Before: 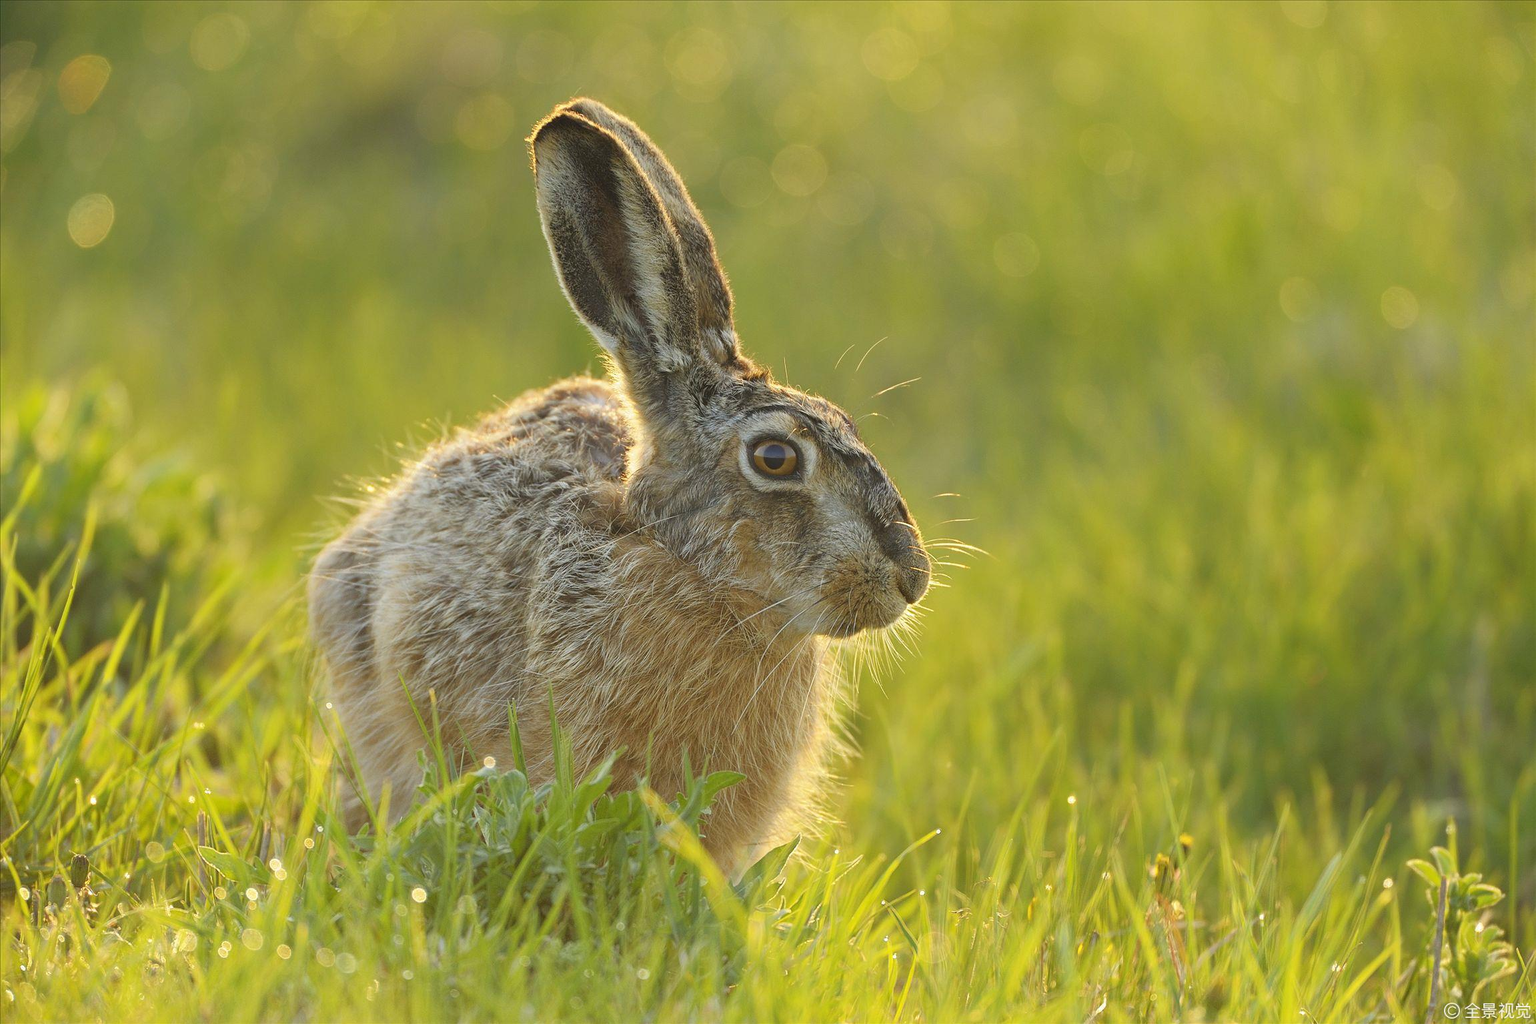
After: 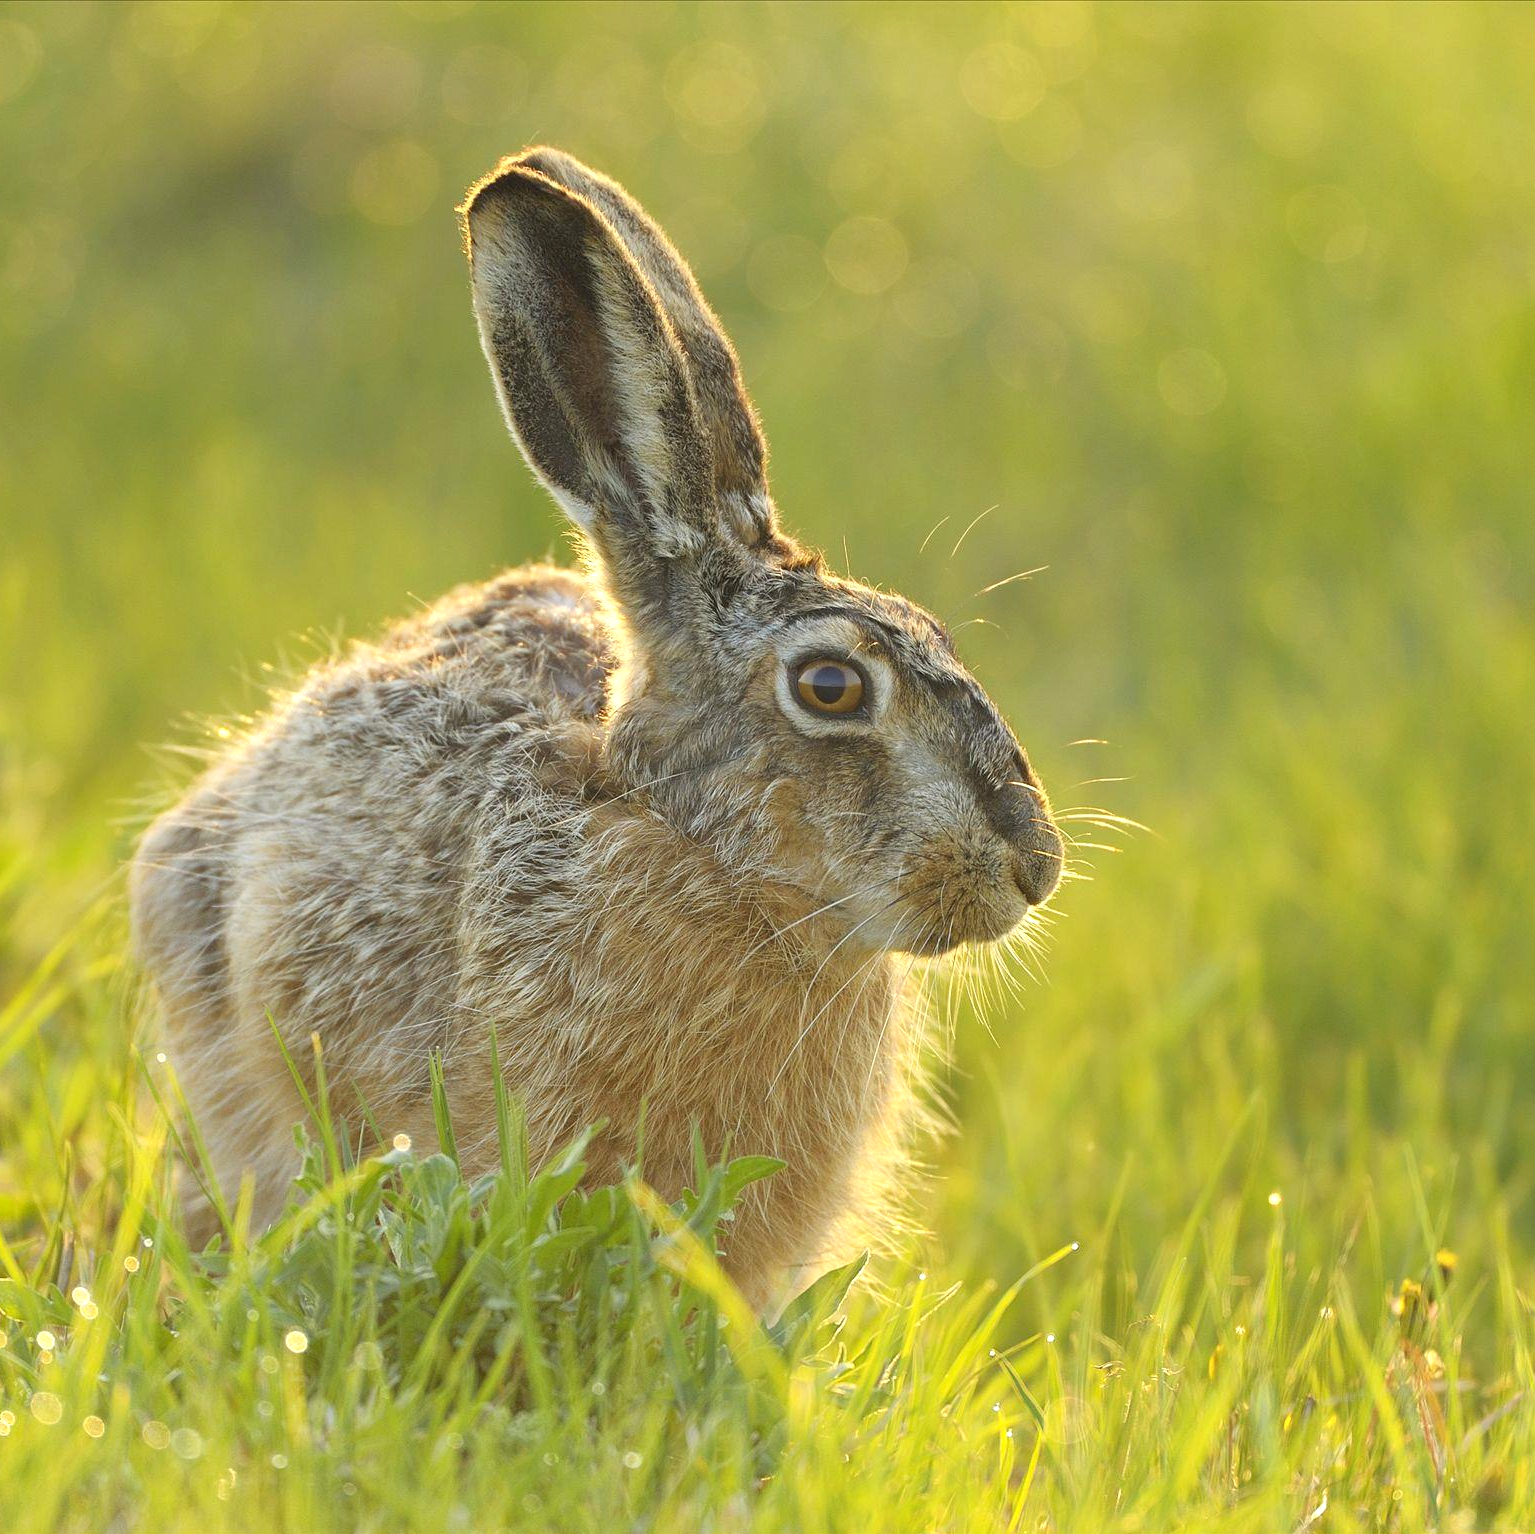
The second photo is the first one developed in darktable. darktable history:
crop and rotate: left 14.436%, right 18.898%
exposure: black level correction 0.001, exposure 0.3 EV, compensate highlight preservation false
